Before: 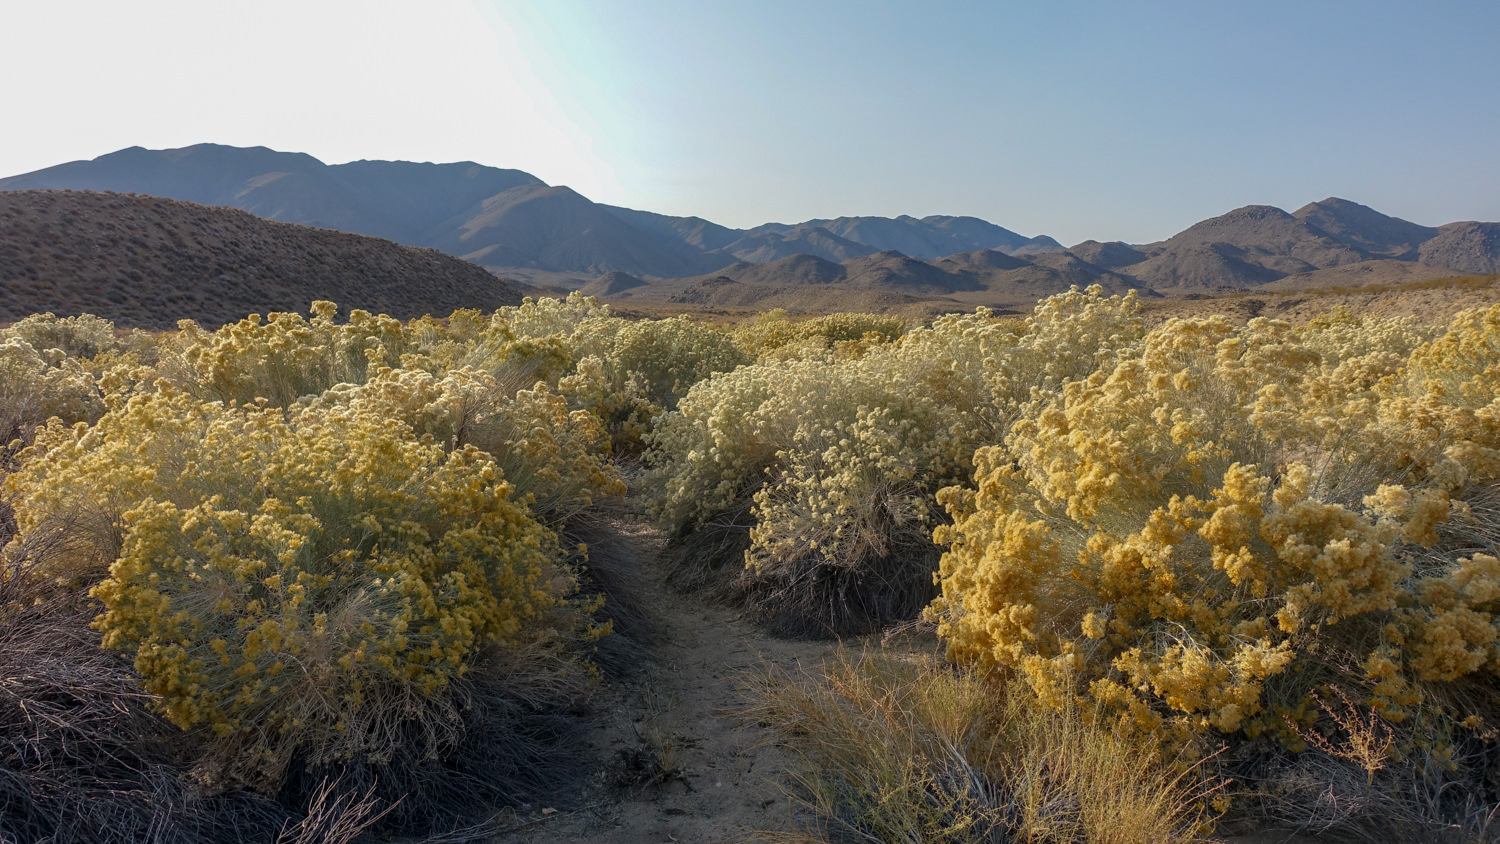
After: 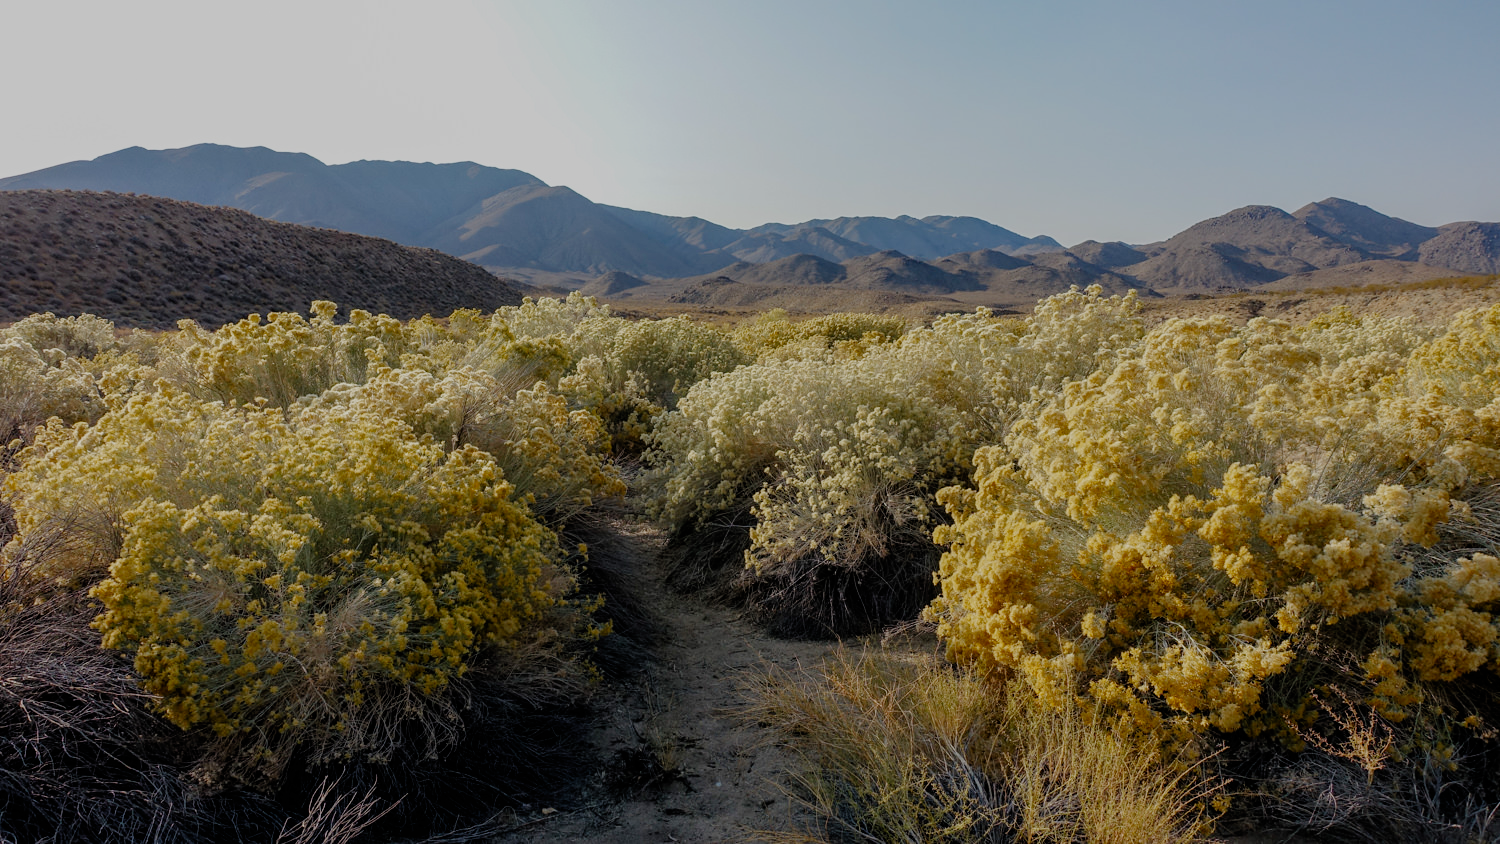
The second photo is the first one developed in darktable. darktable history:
filmic rgb: black relative exposure -6.08 EV, white relative exposure 6.95 EV, hardness 2.24, add noise in highlights 0.002, preserve chrominance no, color science v3 (2019), use custom middle-gray values true, contrast in highlights soft
